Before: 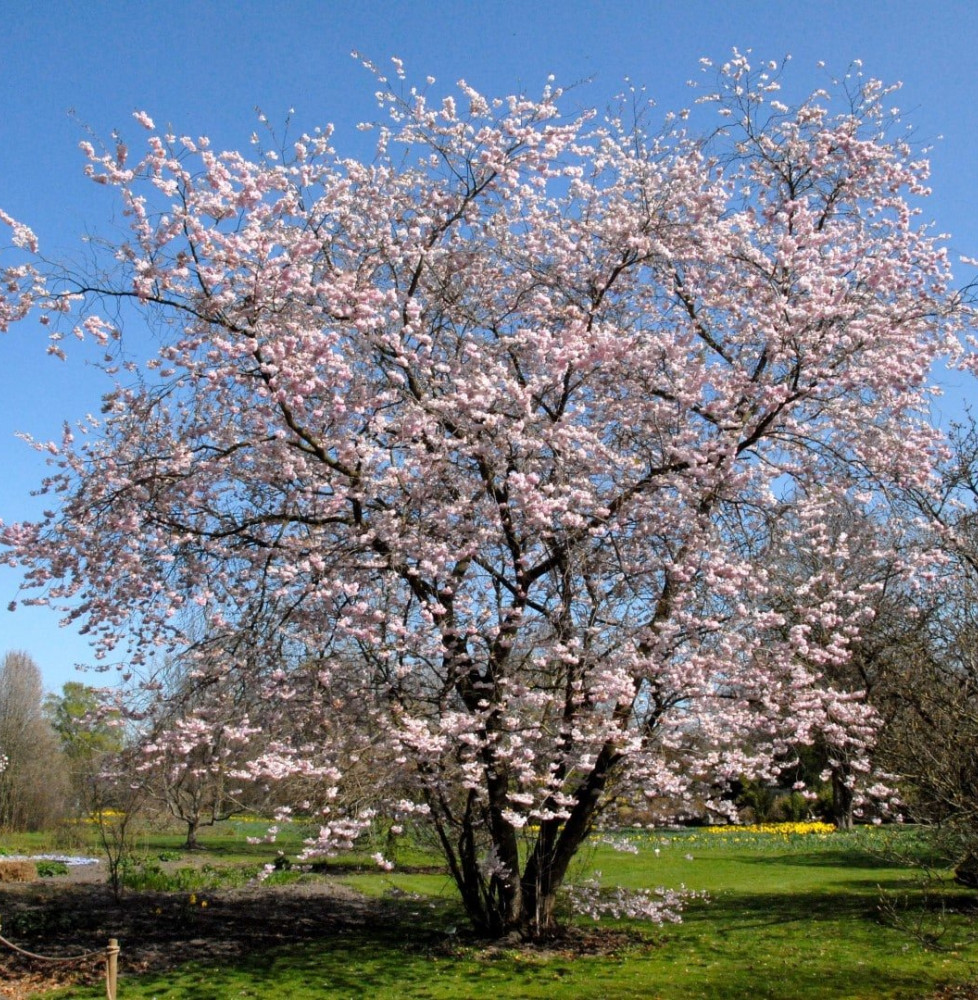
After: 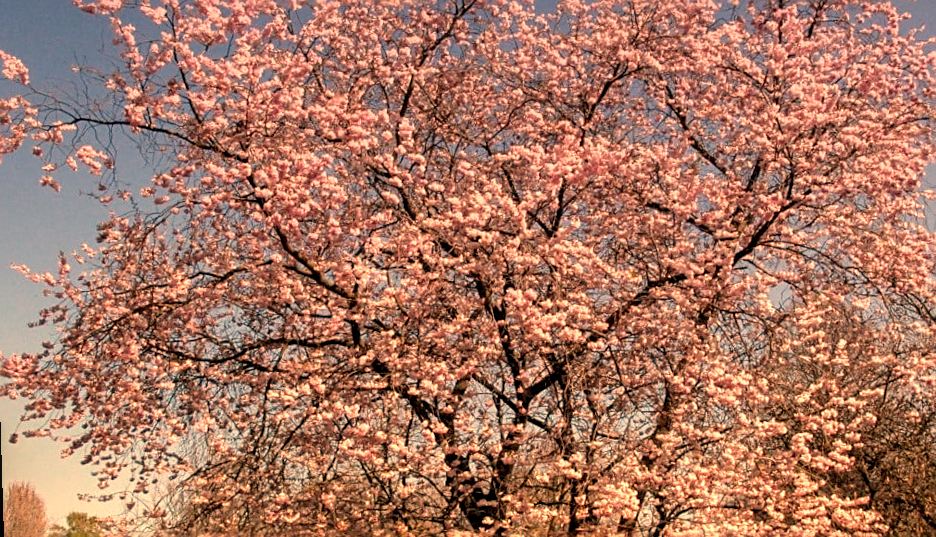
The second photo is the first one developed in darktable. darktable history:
white balance: red 1.467, blue 0.684
sharpen: on, module defaults
crop: left 1.744%, top 19.225%, right 5.069%, bottom 28.357%
graduated density: hue 238.83°, saturation 50%
rotate and perspective: rotation -1.75°, automatic cropping off
local contrast: detail 130%
